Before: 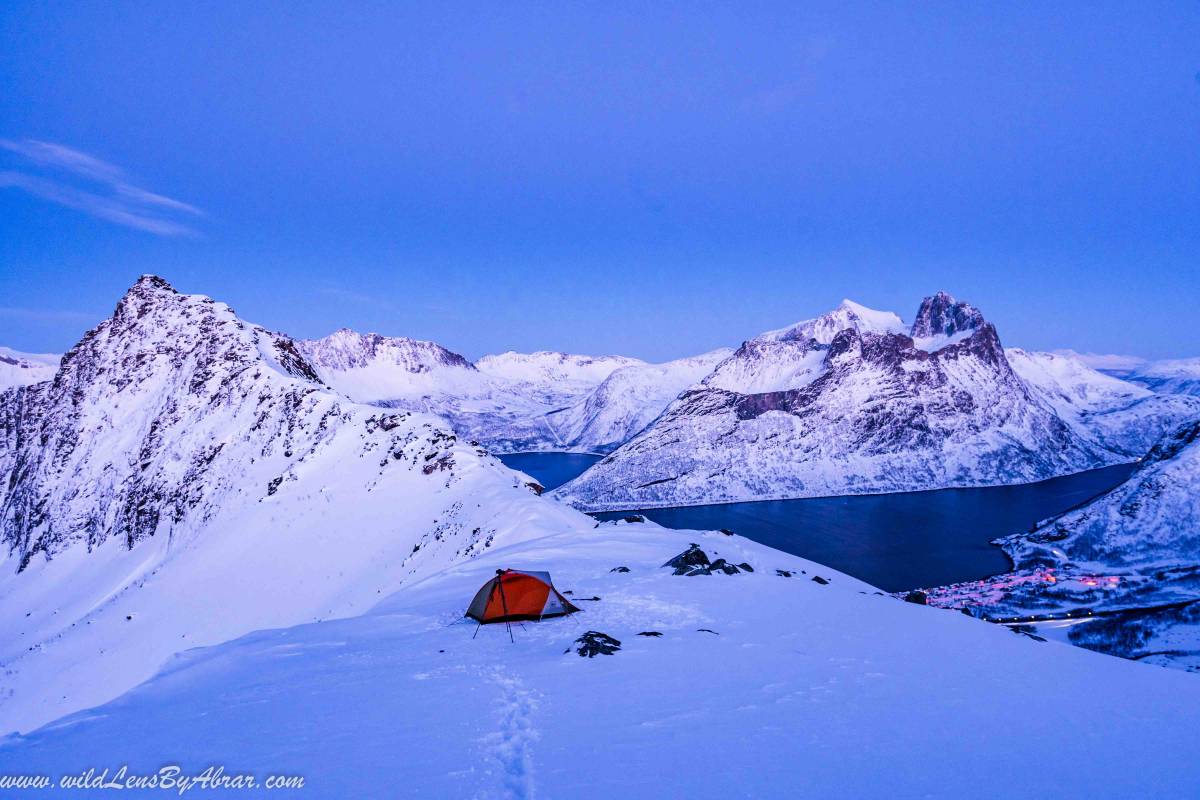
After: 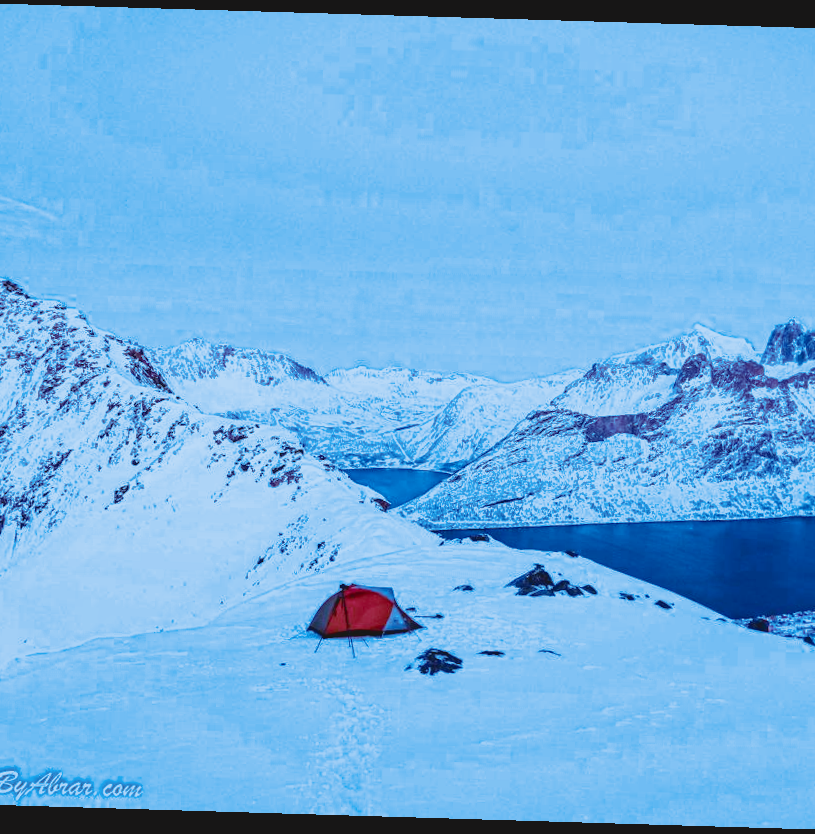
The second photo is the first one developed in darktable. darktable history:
color correction: highlights a* 3.22, highlights b* 1.93, saturation 1.19
rotate and perspective: rotation 1.72°, automatic cropping off
crop and rotate: left 13.409%, right 19.924%
split-toning: shadows › hue 220°, shadows › saturation 0.64, highlights › hue 220°, highlights › saturation 0.64, balance 0, compress 5.22%
lowpass: radius 0.1, contrast 0.85, saturation 1.1, unbound 0
